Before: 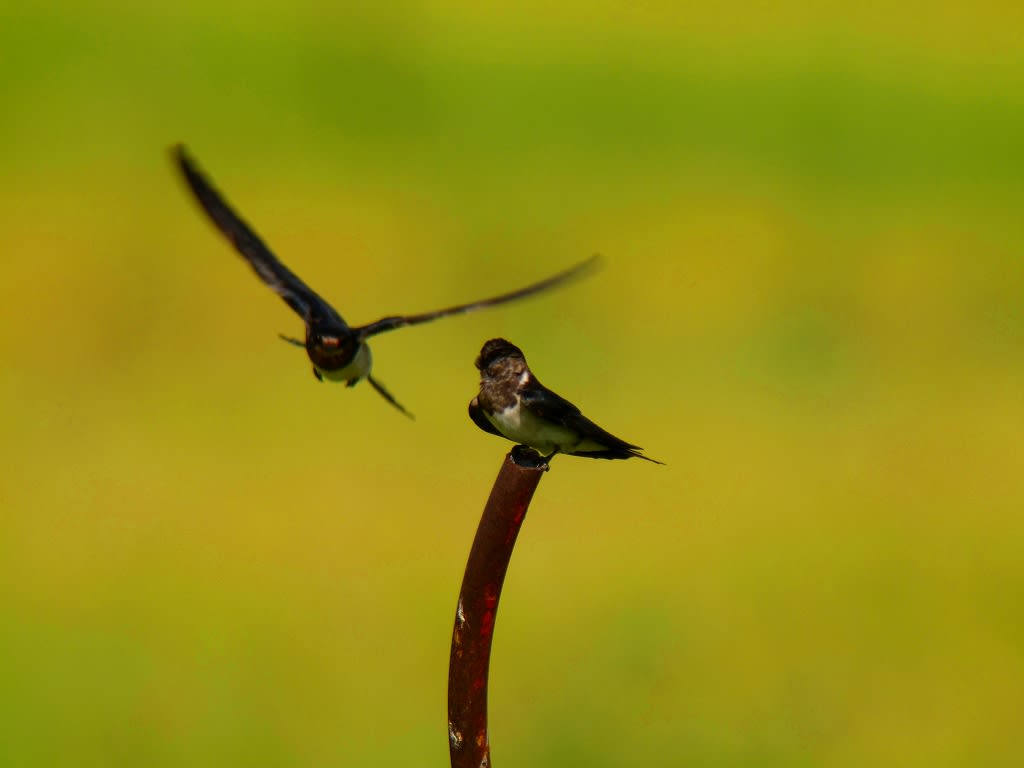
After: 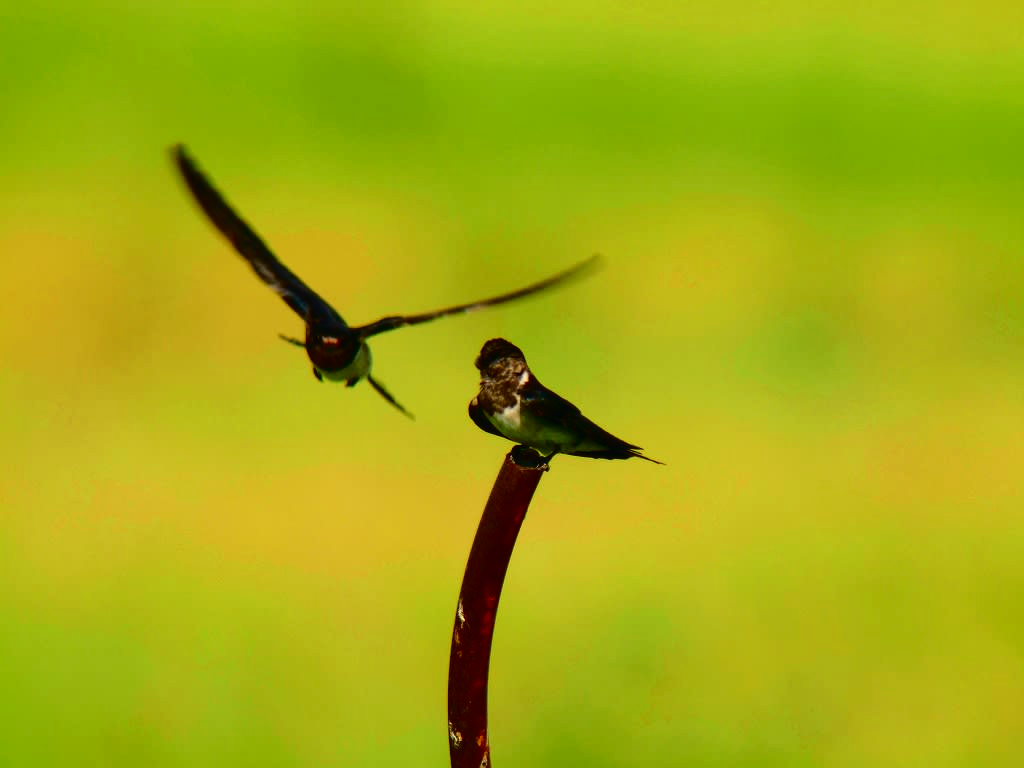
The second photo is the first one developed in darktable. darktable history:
tone curve: curves: ch0 [(0, 0.014) (0.17, 0.099) (0.392, 0.438) (0.725, 0.828) (0.872, 0.918) (1, 0.981)]; ch1 [(0, 0) (0.402, 0.36) (0.488, 0.466) (0.5, 0.499) (0.515, 0.515) (0.574, 0.595) (0.619, 0.65) (0.701, 0.725) (1, 1)]; ch2 [(0, 0) (0.432, 0.422) (0.486, 0.49) (0.503, 0.503) (0.523, 0.554) (0.562, 0.606) (0.644, 0.694) (0.717, 0.753) (1, 0.991)], color space Lab, independent channels
